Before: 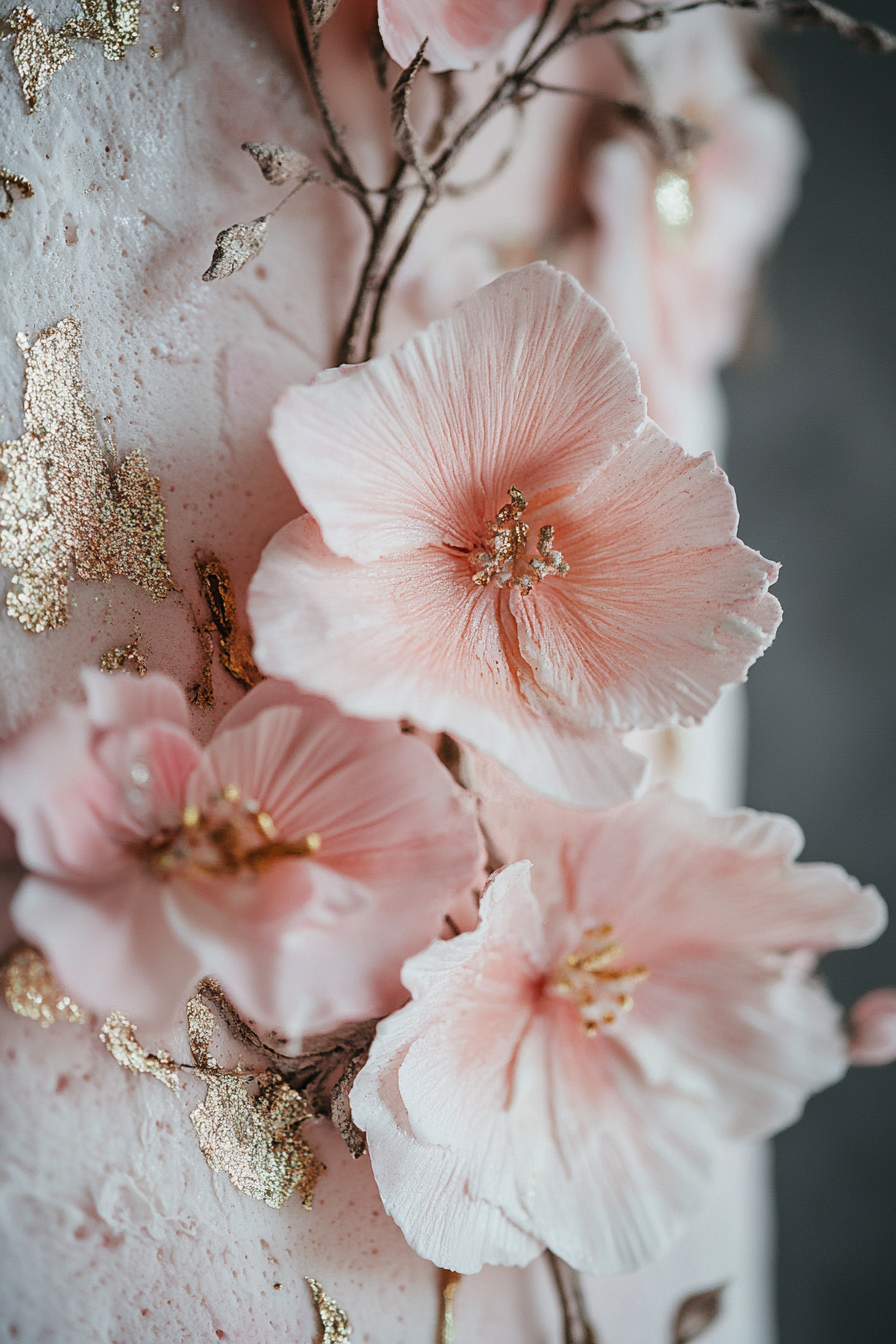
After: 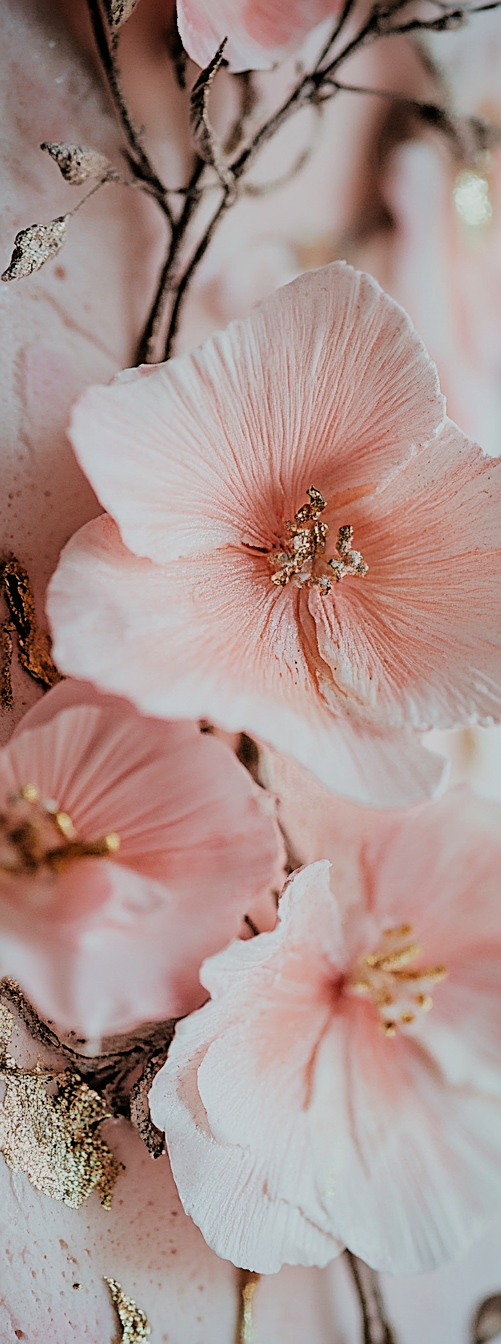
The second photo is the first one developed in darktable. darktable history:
filmic rgb: black relative exposure -5.11 EV, white relative exposure 3.98 EV, hardness 2.91, contrast 1.096
crop and rotate: left 22.528%, right 21.47%
sharpen: amount 0.497
velvia: on, module defaults
